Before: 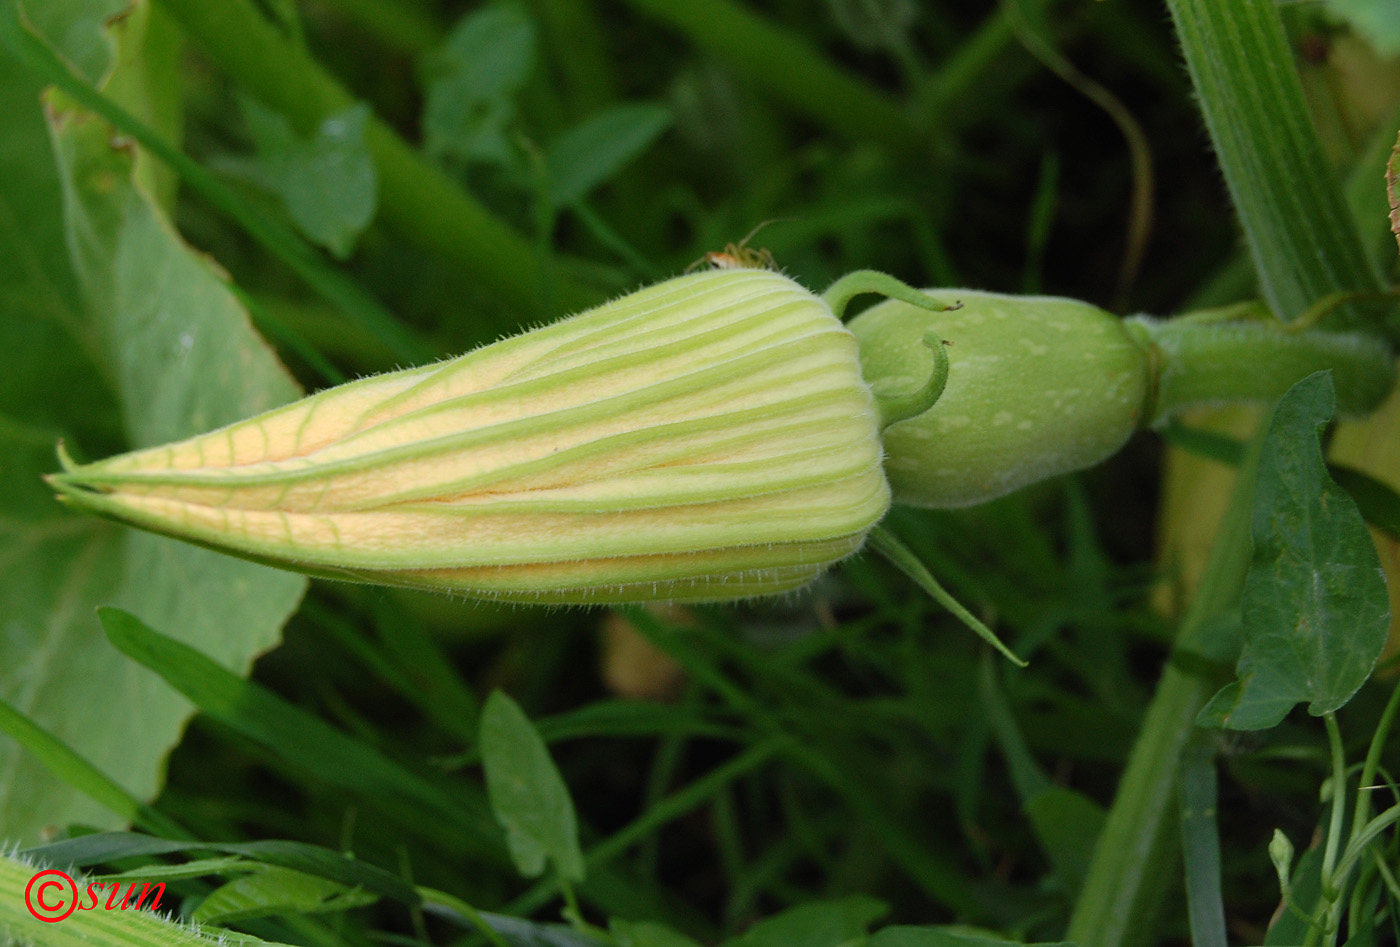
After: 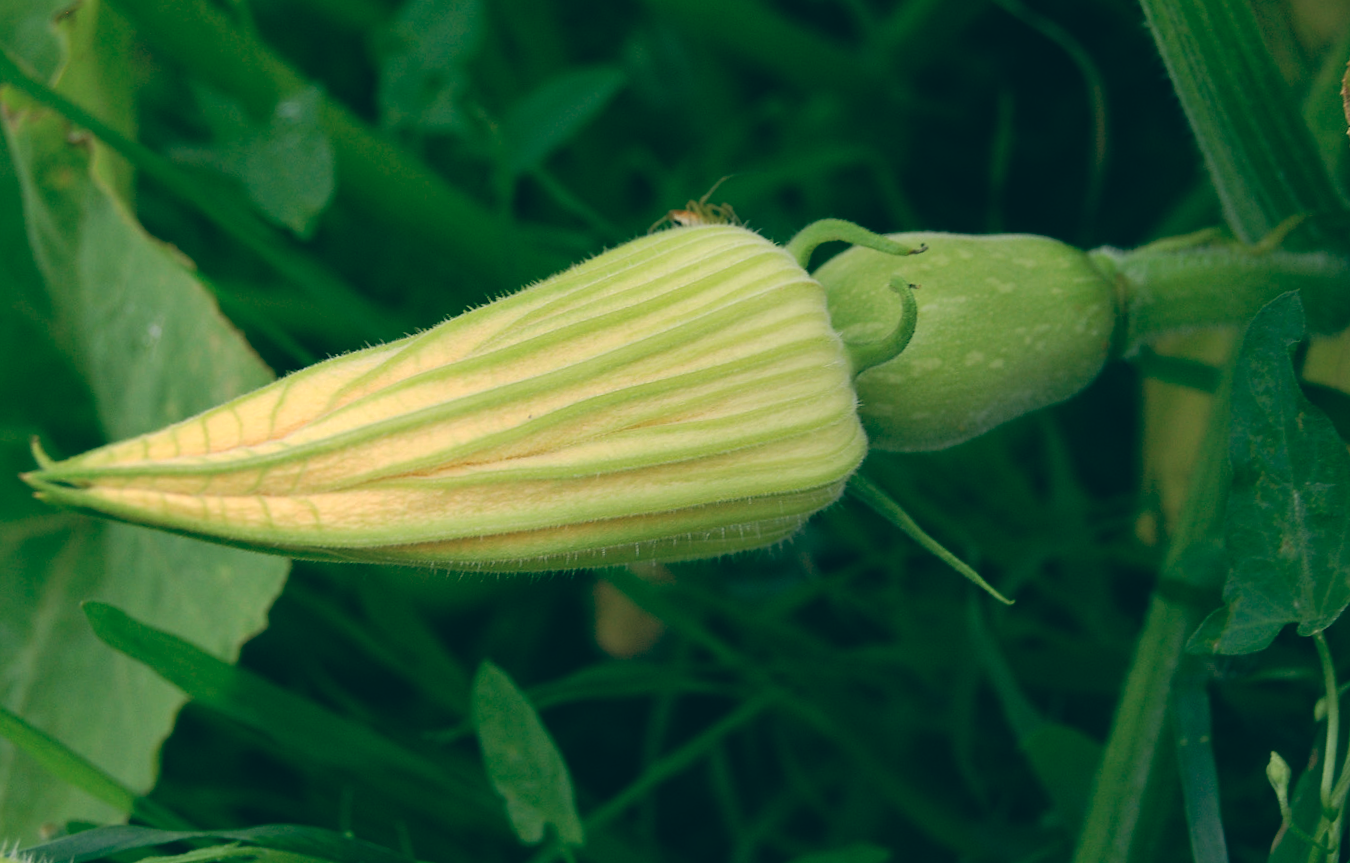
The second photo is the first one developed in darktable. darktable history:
rotate and perspective: rotation -3.52°, crop left 0.036, crop right 0.964, crop top 0.081, crop bottom 0.919
color balance: lift [1.005, 0.99, 1.007, 1.01], gamma [1, 0.979, 1.011, 1.021], gain [0.923, 1.098, 1.025, 0.902], input saturation 90.45%, contrast 7.73%, output saturation 105.91%
